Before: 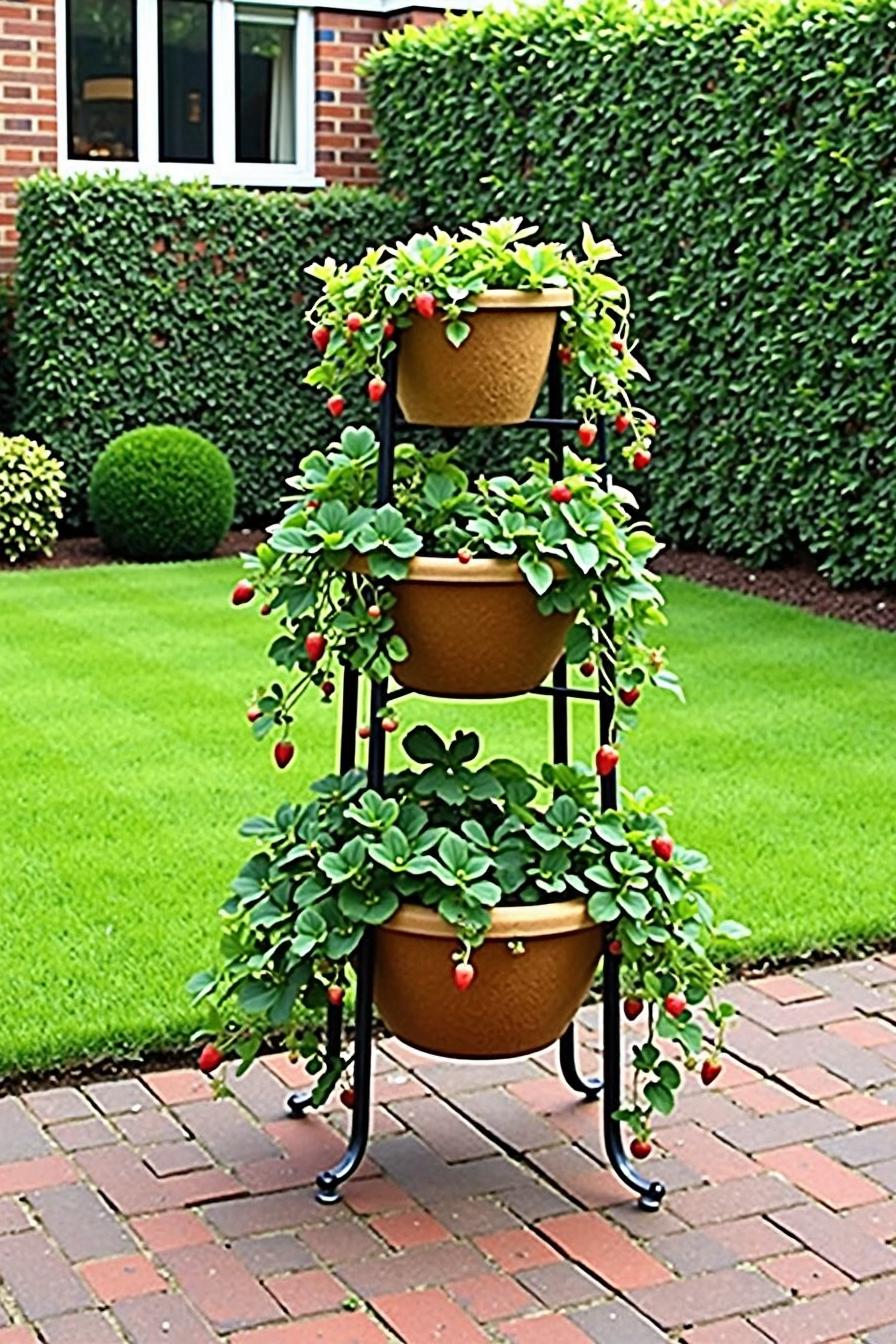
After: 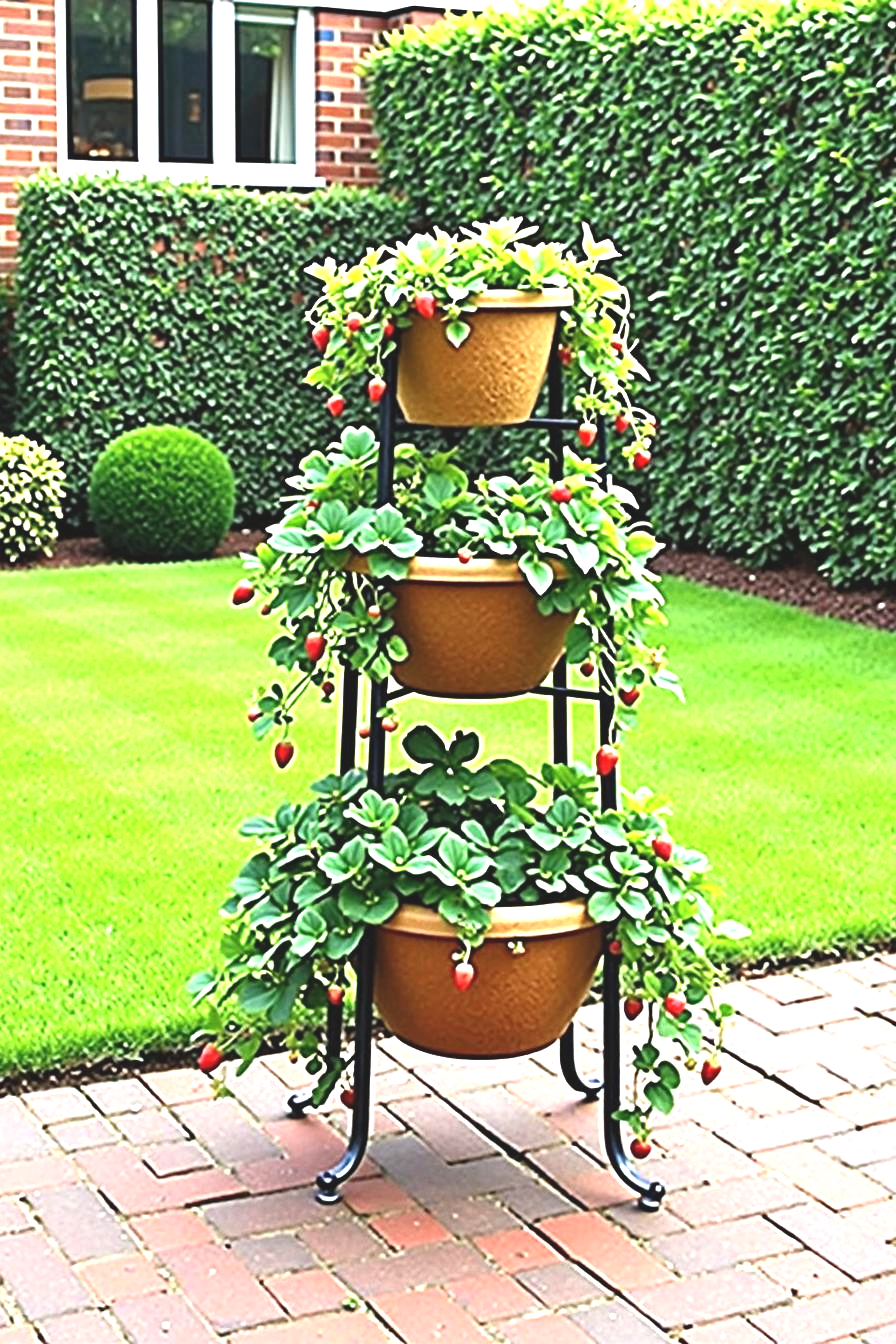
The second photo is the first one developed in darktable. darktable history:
shadows and highlights: radius 335.35, shadows 65.36, highlights 6.32, compress 87.94%, soften with gaussian
exposure: black level correction -0.006, exposure 1 EV, compensate highlight preservation false
